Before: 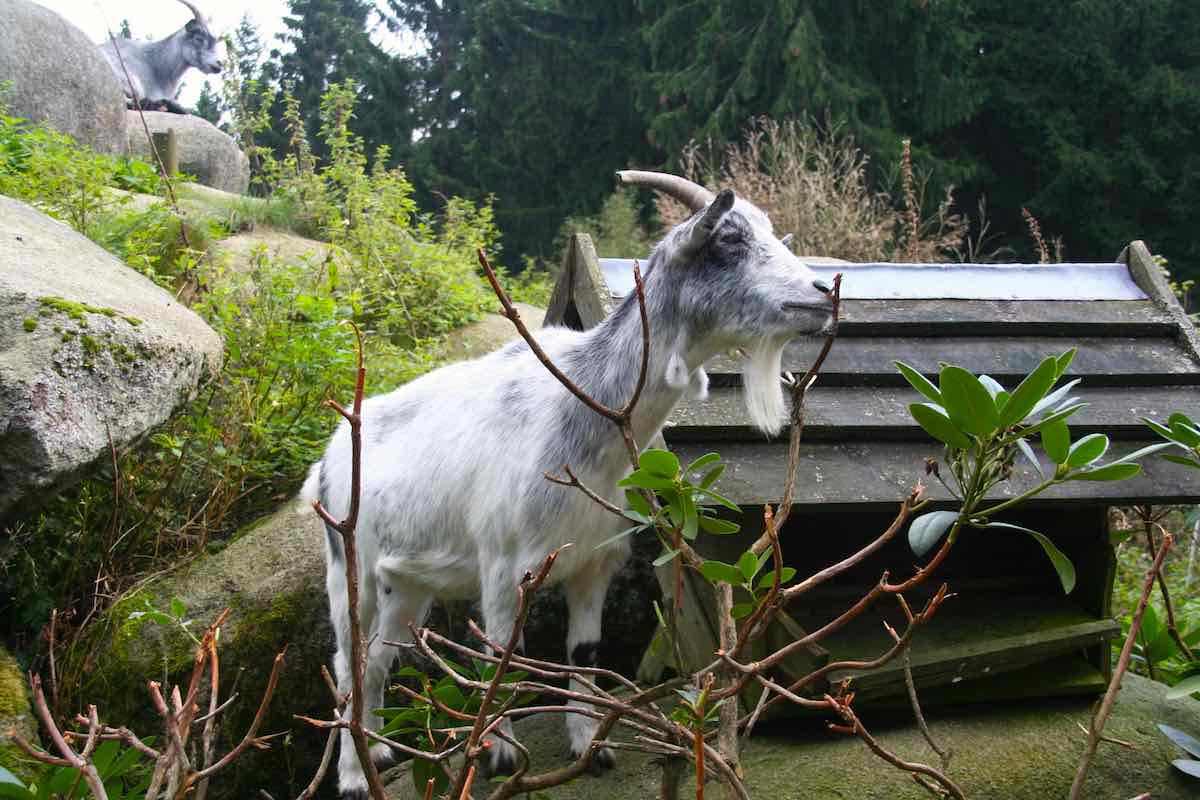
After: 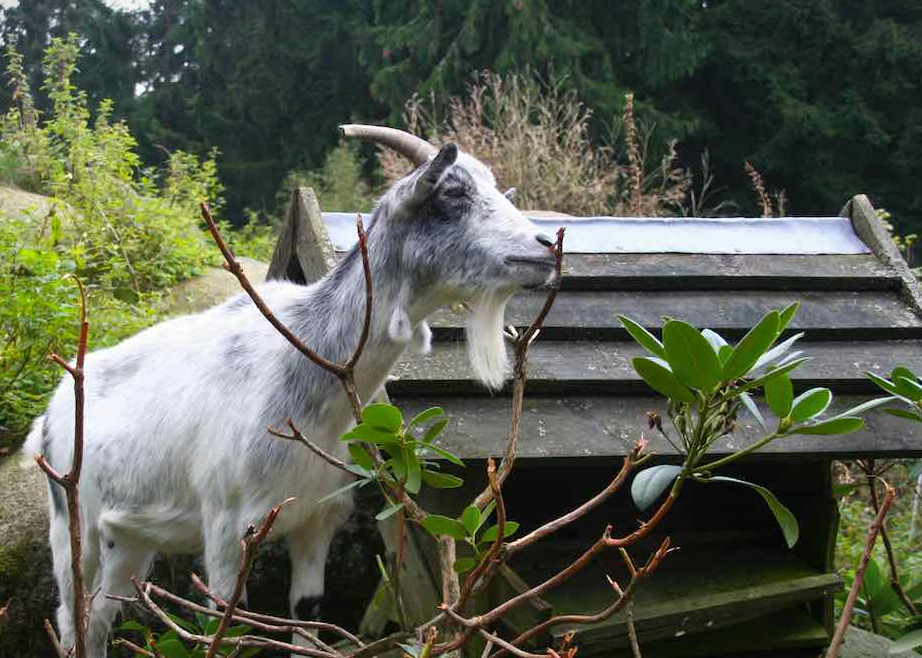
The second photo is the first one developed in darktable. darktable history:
vignetting: fall-off start 100.09%, fall-off radius 70.59%, brightness -0.54, saturation -0.519, width/height ratio 1.174
shadows and highlights: shadows 20.47, highlights -20.84, soften with gaussian
crop: left 23.141%, top 5.86%, bottom 11.881%
